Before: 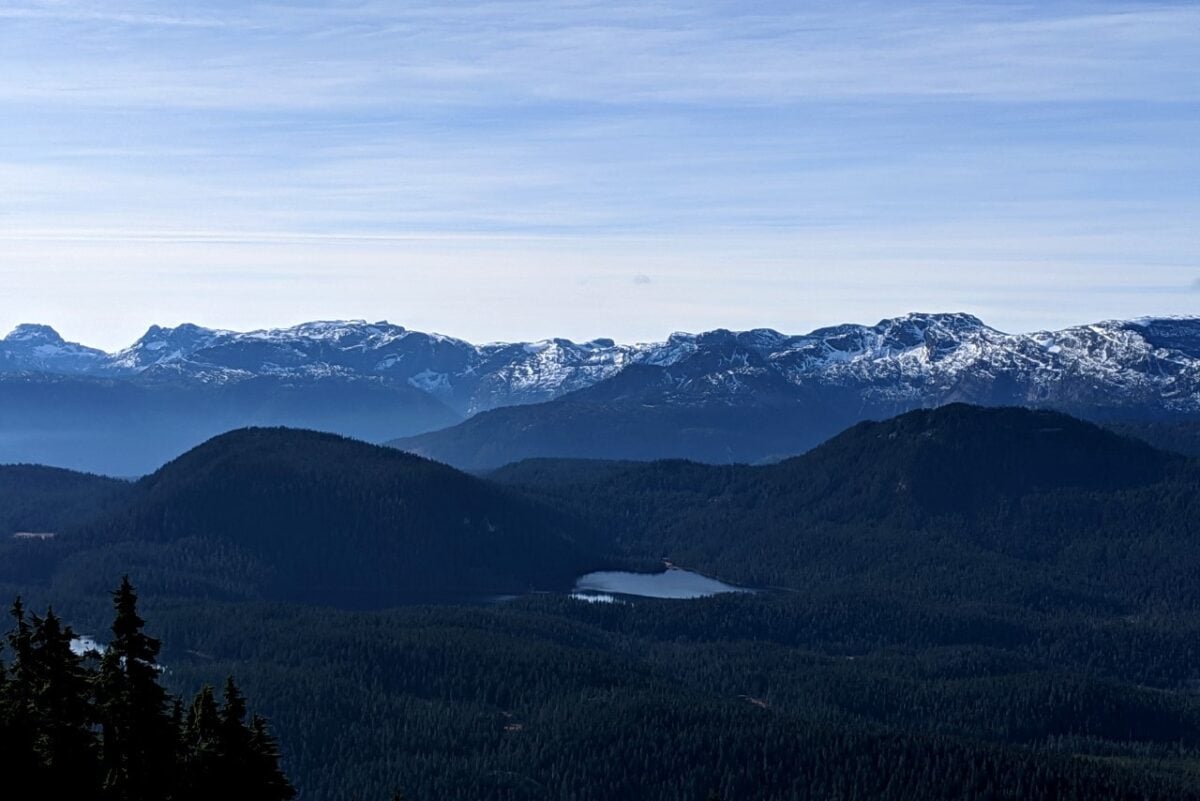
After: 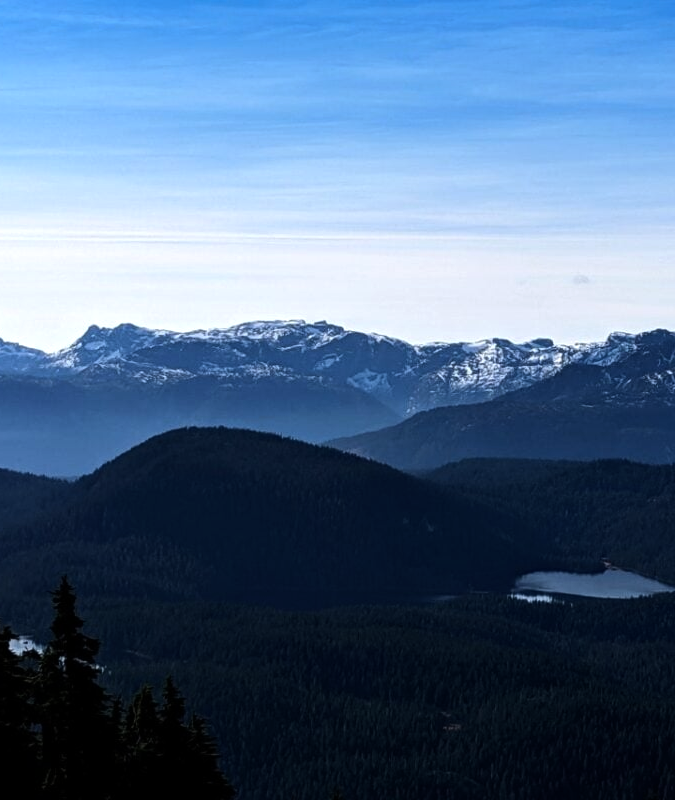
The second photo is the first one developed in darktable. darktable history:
exposure: exposure -0.492 EV, compensate highlight preservation false
crop: left 5.114%, right 38.589%
graduated density: density 2.02 EV, hardness 44%, rotation 0.374°, offset 8.21, hue 208.8°, saturation 97%
tone equalizer: -8 EV -0.75 EV, -7 EV -0.7 EV, -6 EV -0.6 EV, -5 EV -0.4 EV, -3 EV 0.4 EV, -2 EV 0.6 EV, -1 EV 0.7 EV, +0 EV 0.75 EV, edges refinement/feathering 500, mask exposure compensation -1.57 EV, preserve details no
